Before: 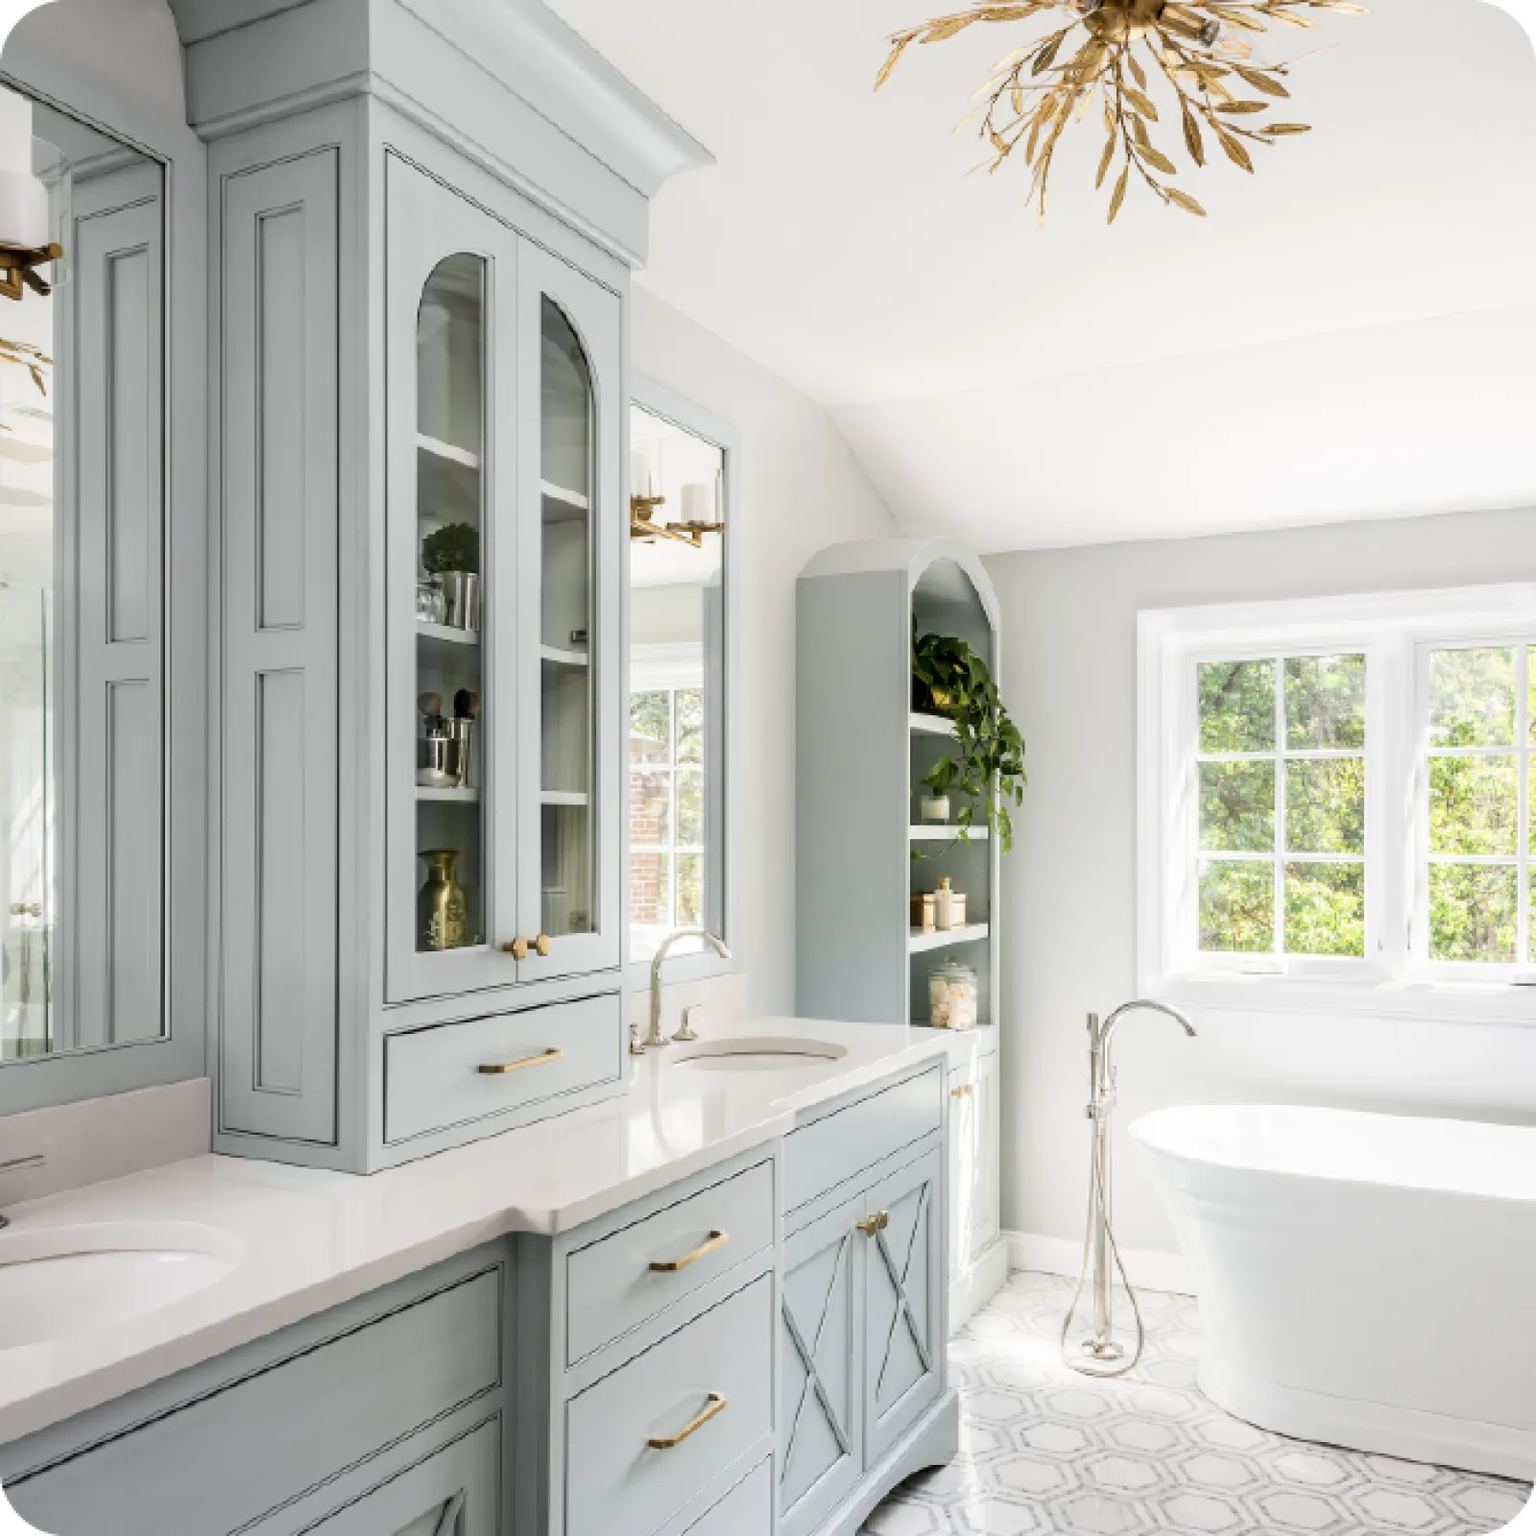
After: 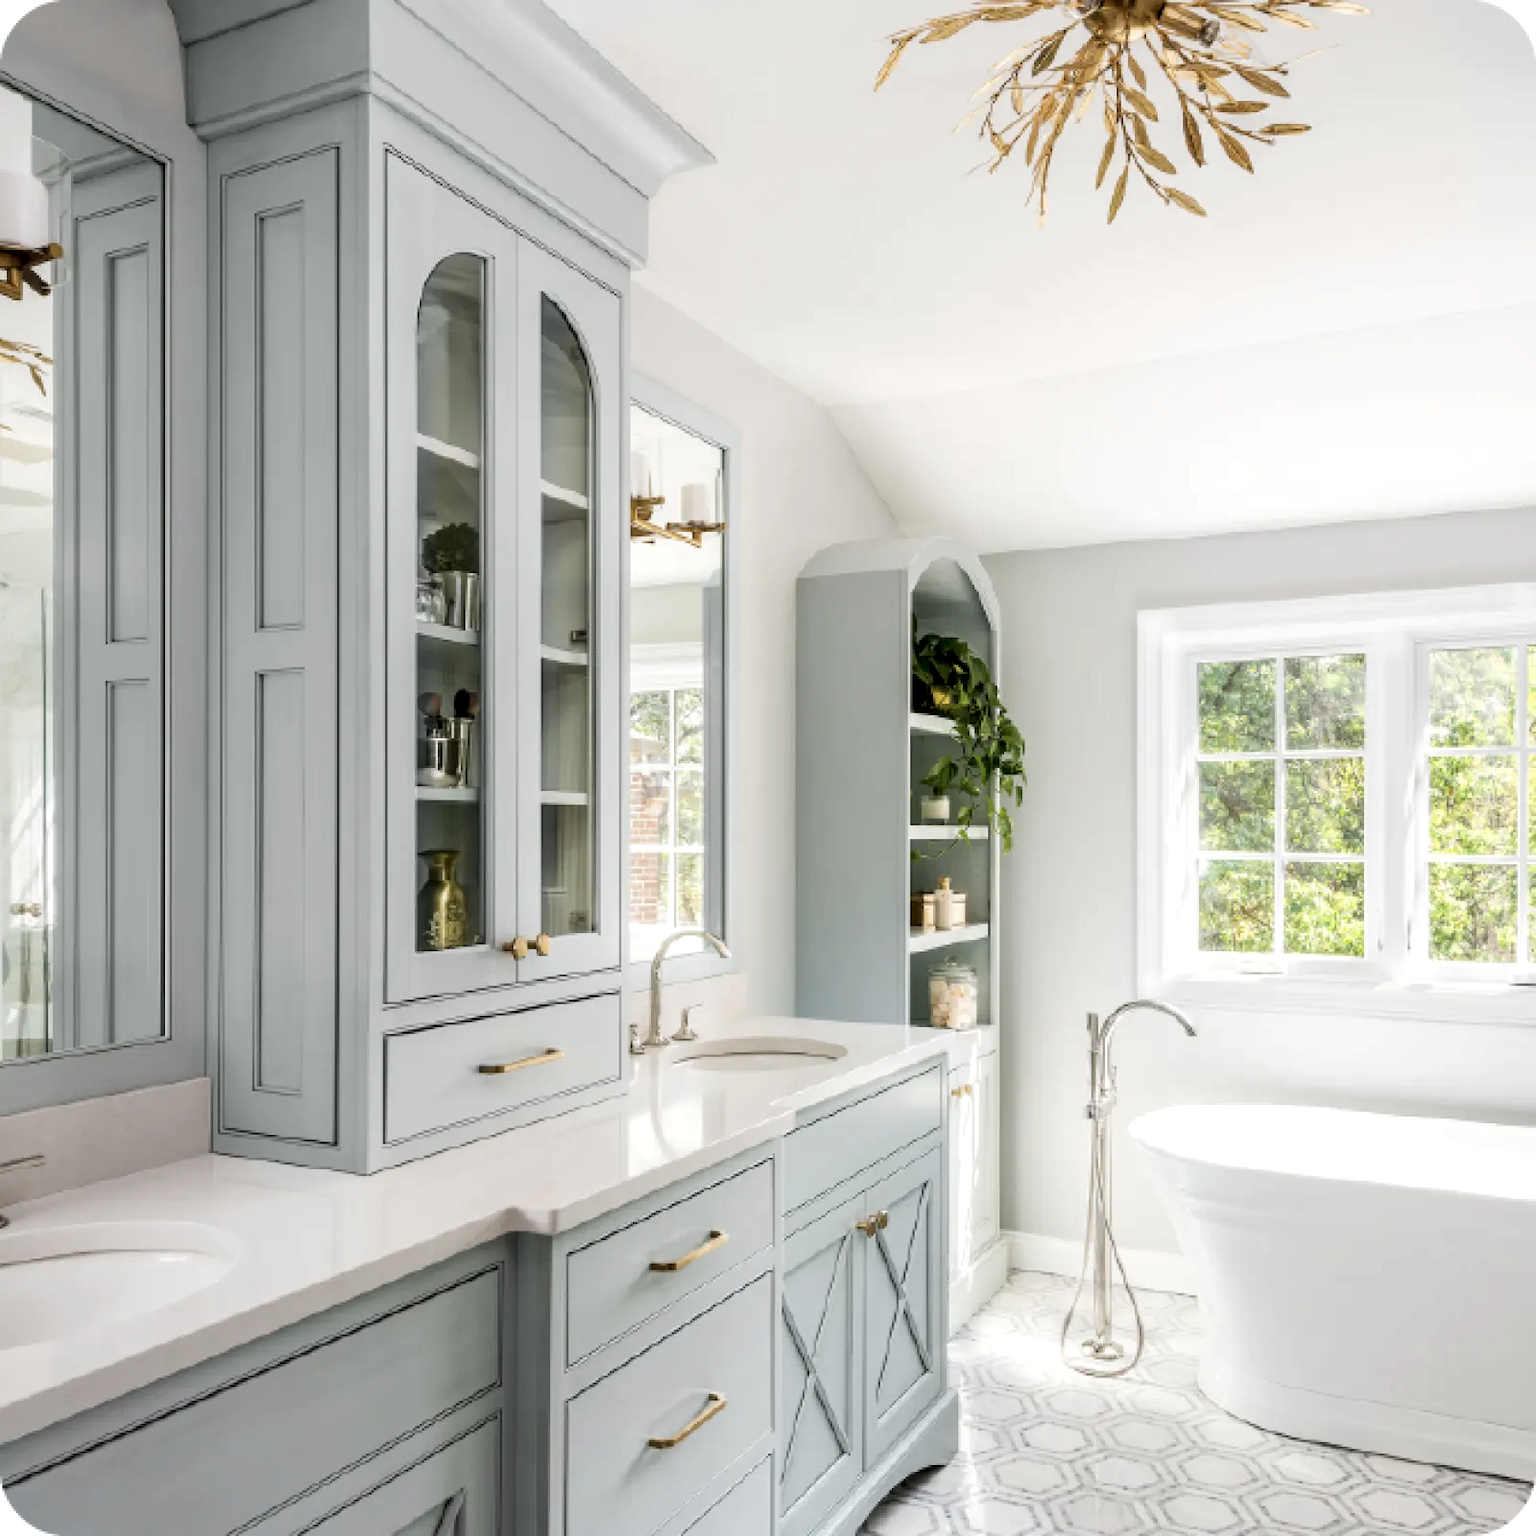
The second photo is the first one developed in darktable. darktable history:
local contrast: highlights 100%, shadows 101%, detail 131%, midtone range 0.2
